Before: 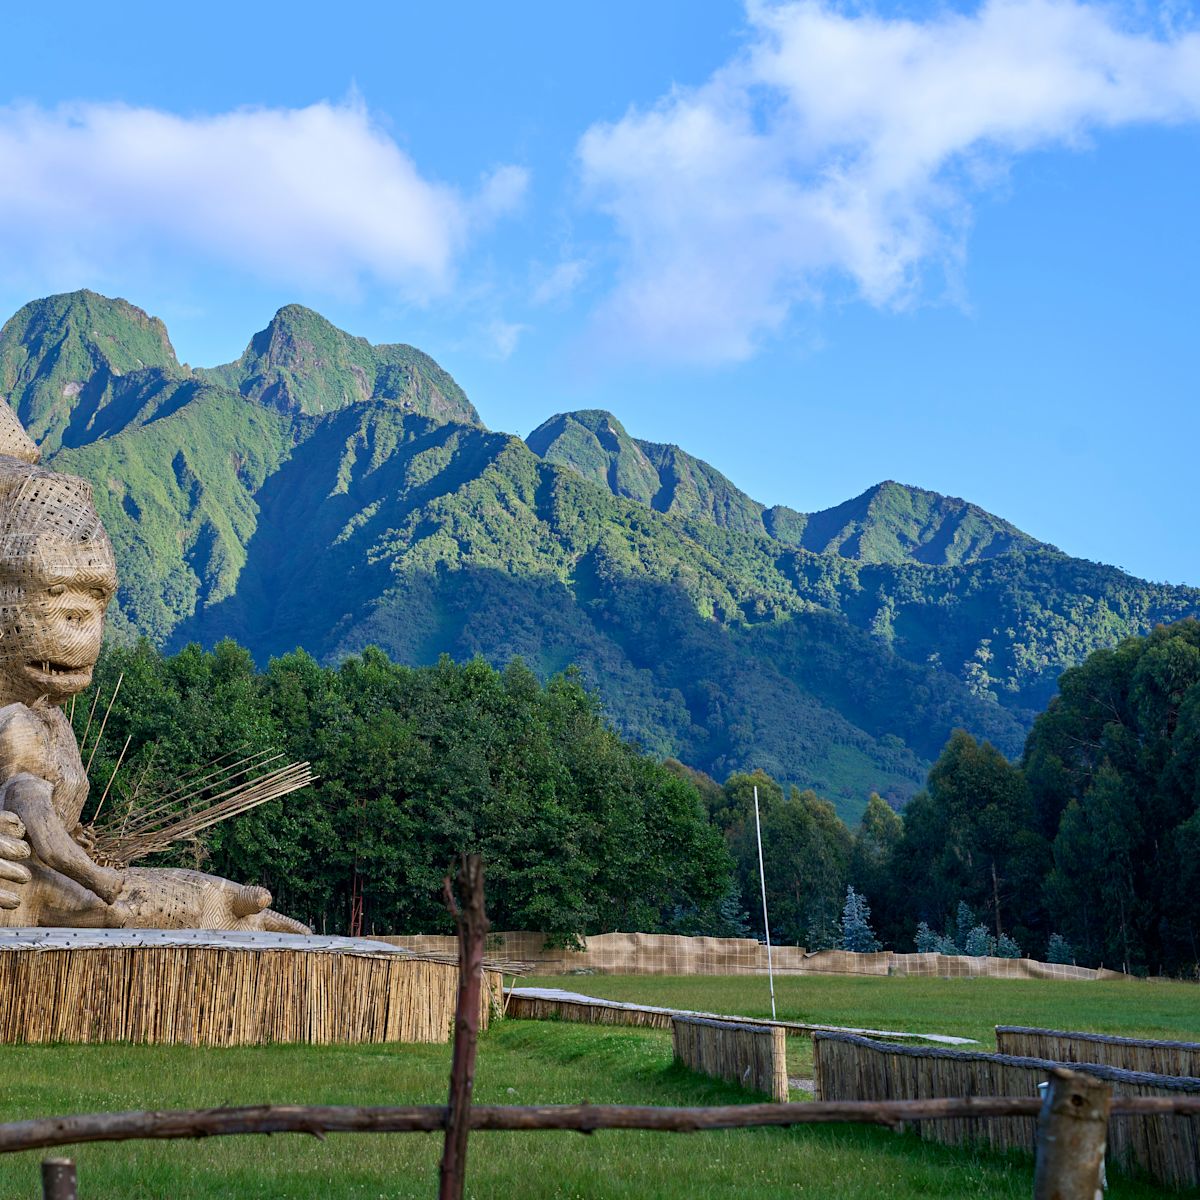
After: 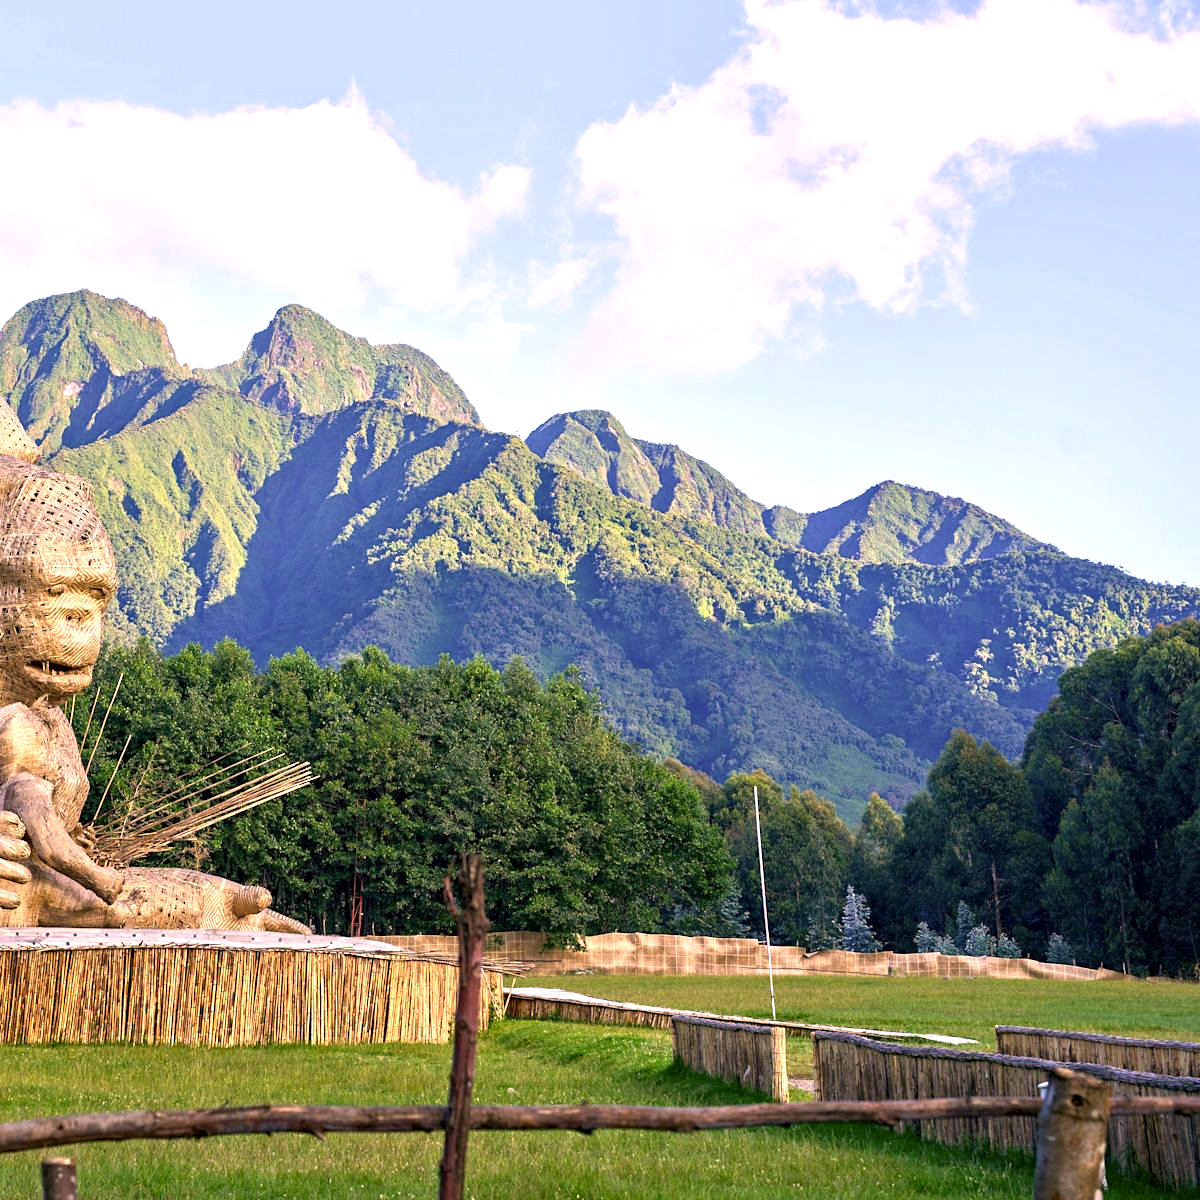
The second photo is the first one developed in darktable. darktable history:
exposure: black level correction 0, exposure 0.953 EV, compensate exposure bias true, compensate highlight preservation false
color correction: highlights a* 17.88, highlights b* 18.79
contrast equalizer: y [[0.5, 0.501, 0.532, 0.538, 0.54, 0.541], [0.5 ×6], [0.5 ×6], [0 ×6], [0 ×6]]
